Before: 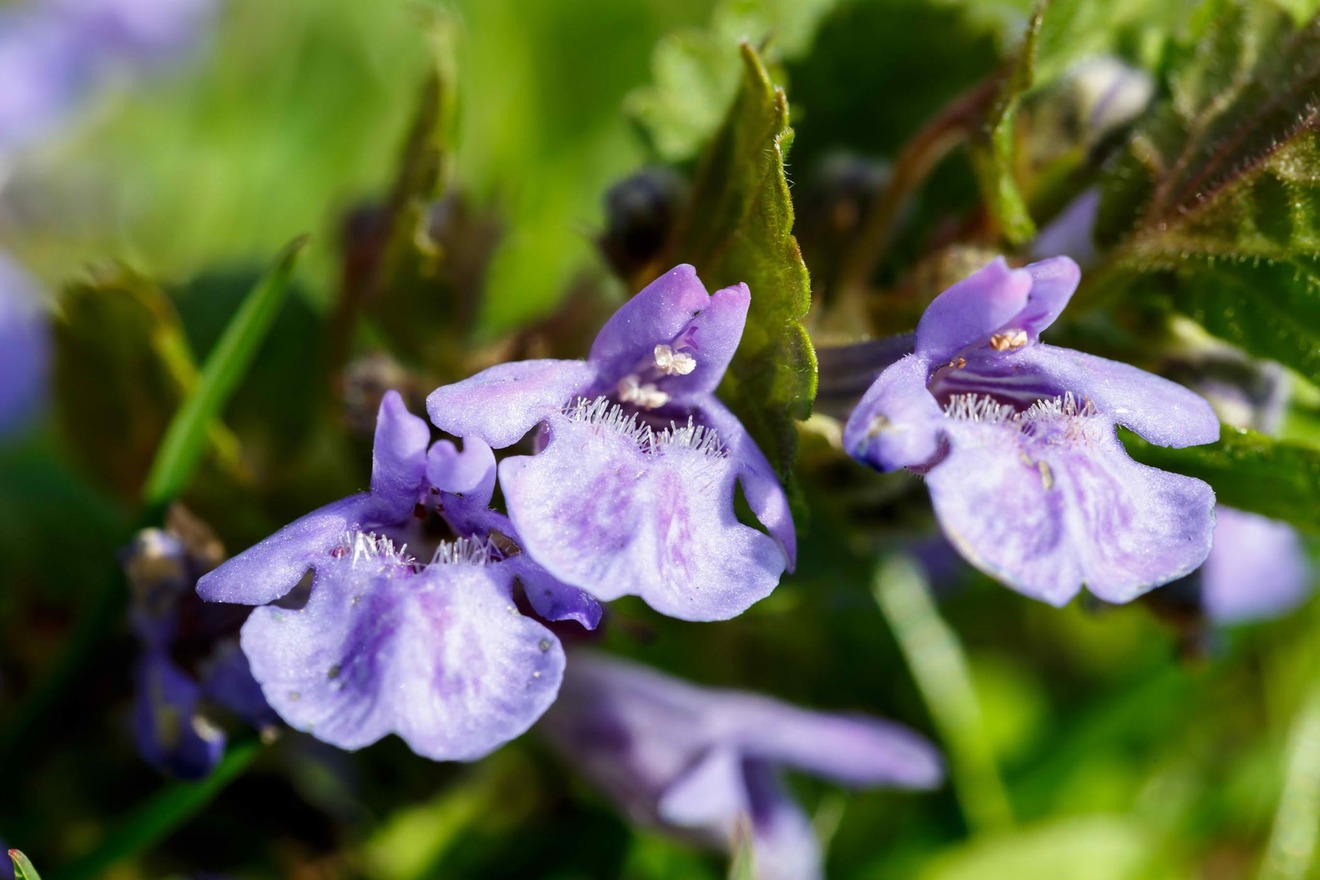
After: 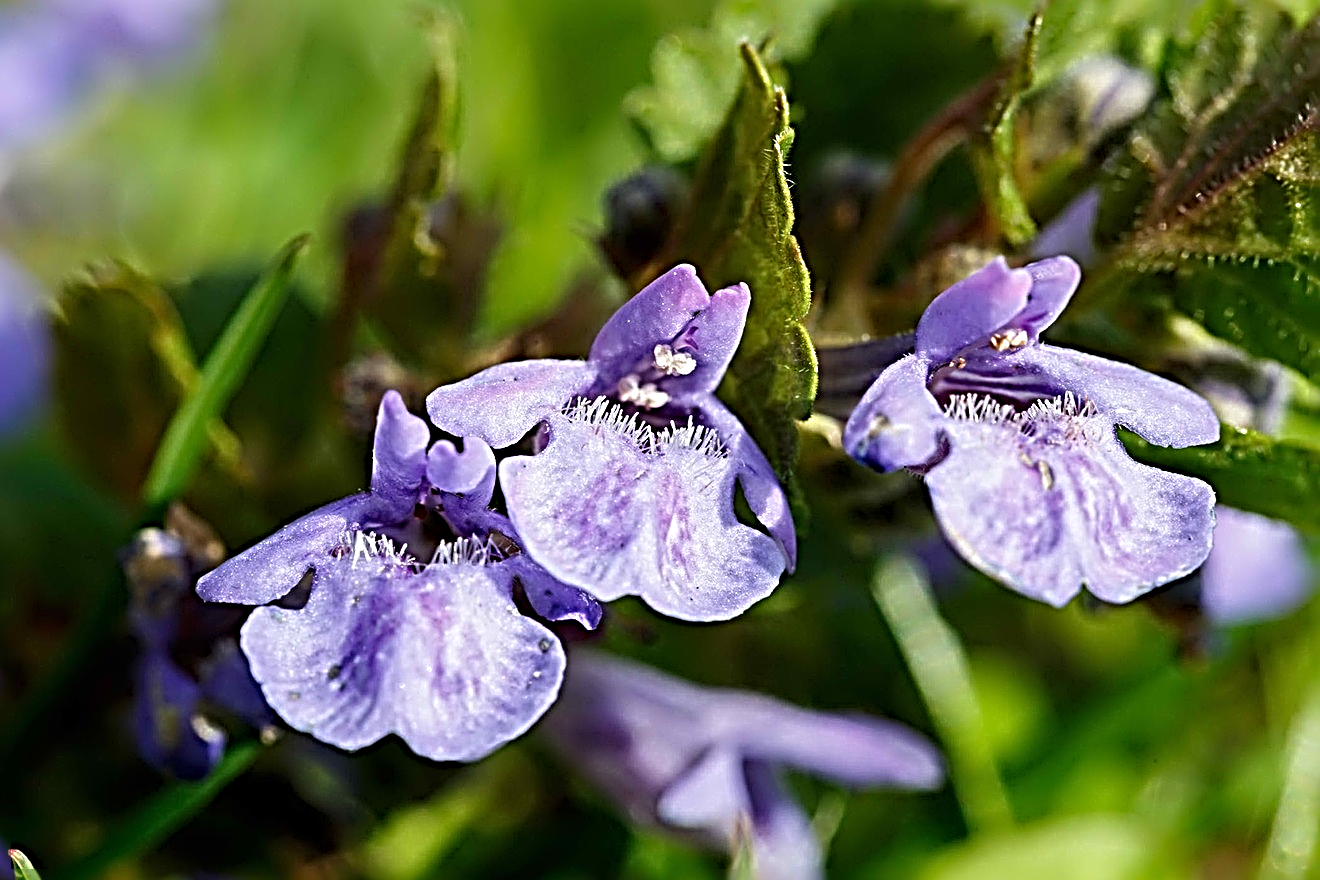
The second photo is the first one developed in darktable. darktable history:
sharpen: radius 4.028, amount 2
